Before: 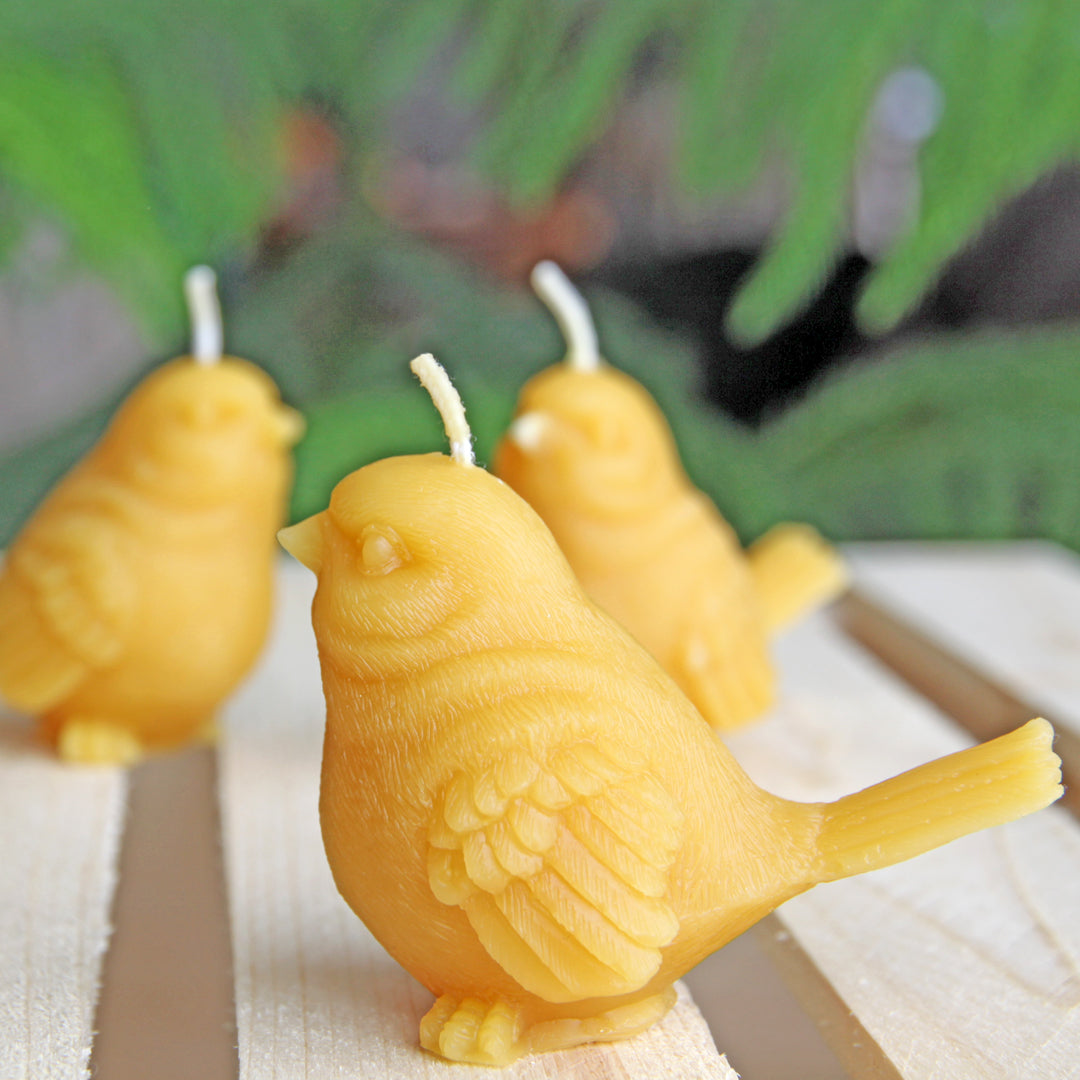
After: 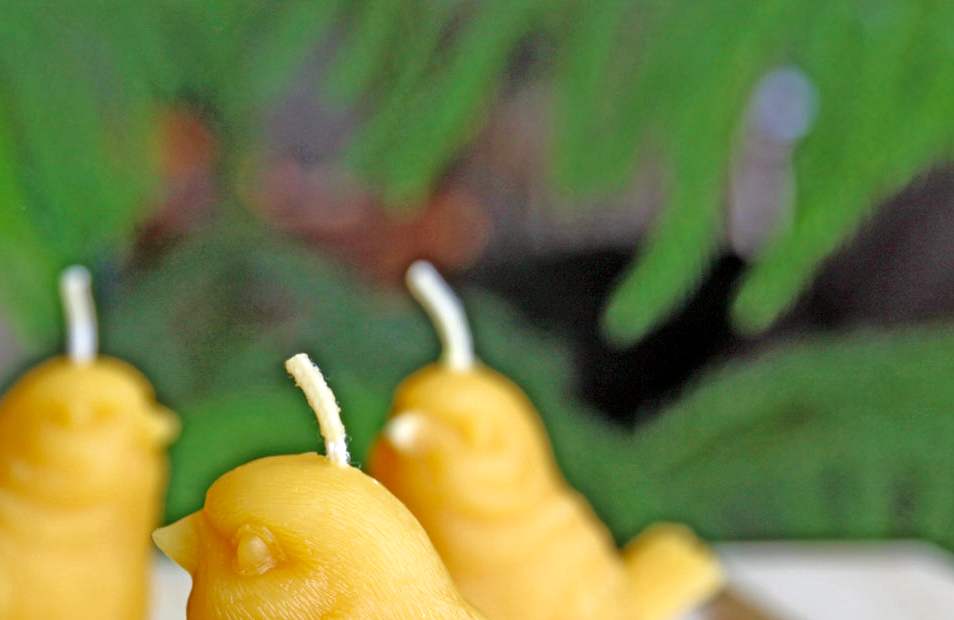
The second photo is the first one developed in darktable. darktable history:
contrast brightness saturation: brightness -0.209, saturation 0.077
tone equalizer: mask exposure compensation -0.515 EV
crop and rotate: left 11.585%, bottom 42.563%
velvia: on, module defaults
color balance rgb: power › chroma 0.245%, power › hue 60.16°, highlights gain › luminance 9.653%, perceptual saturation grading › global saturation 0.143%, perceptual brilliance grading › mid-tones 10.015%, perceptual brilliance grading › shadows 15.183%, saturation formula JzAzBz (2021)
